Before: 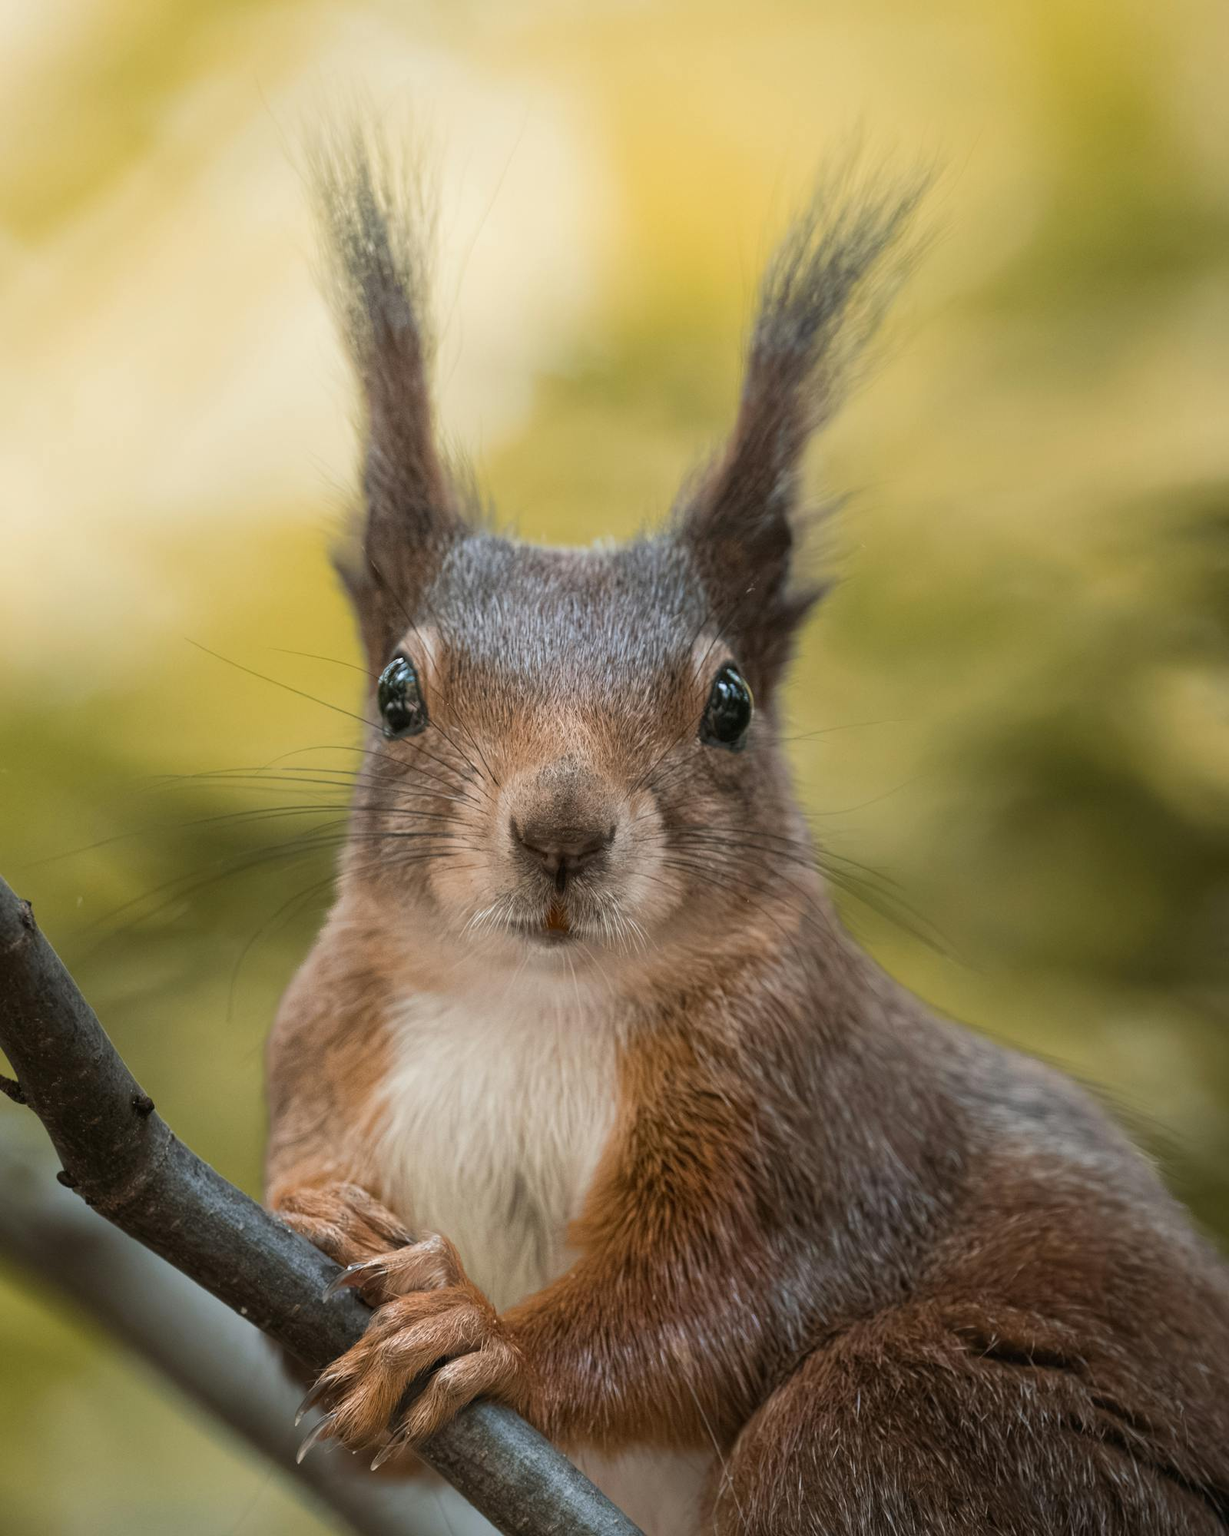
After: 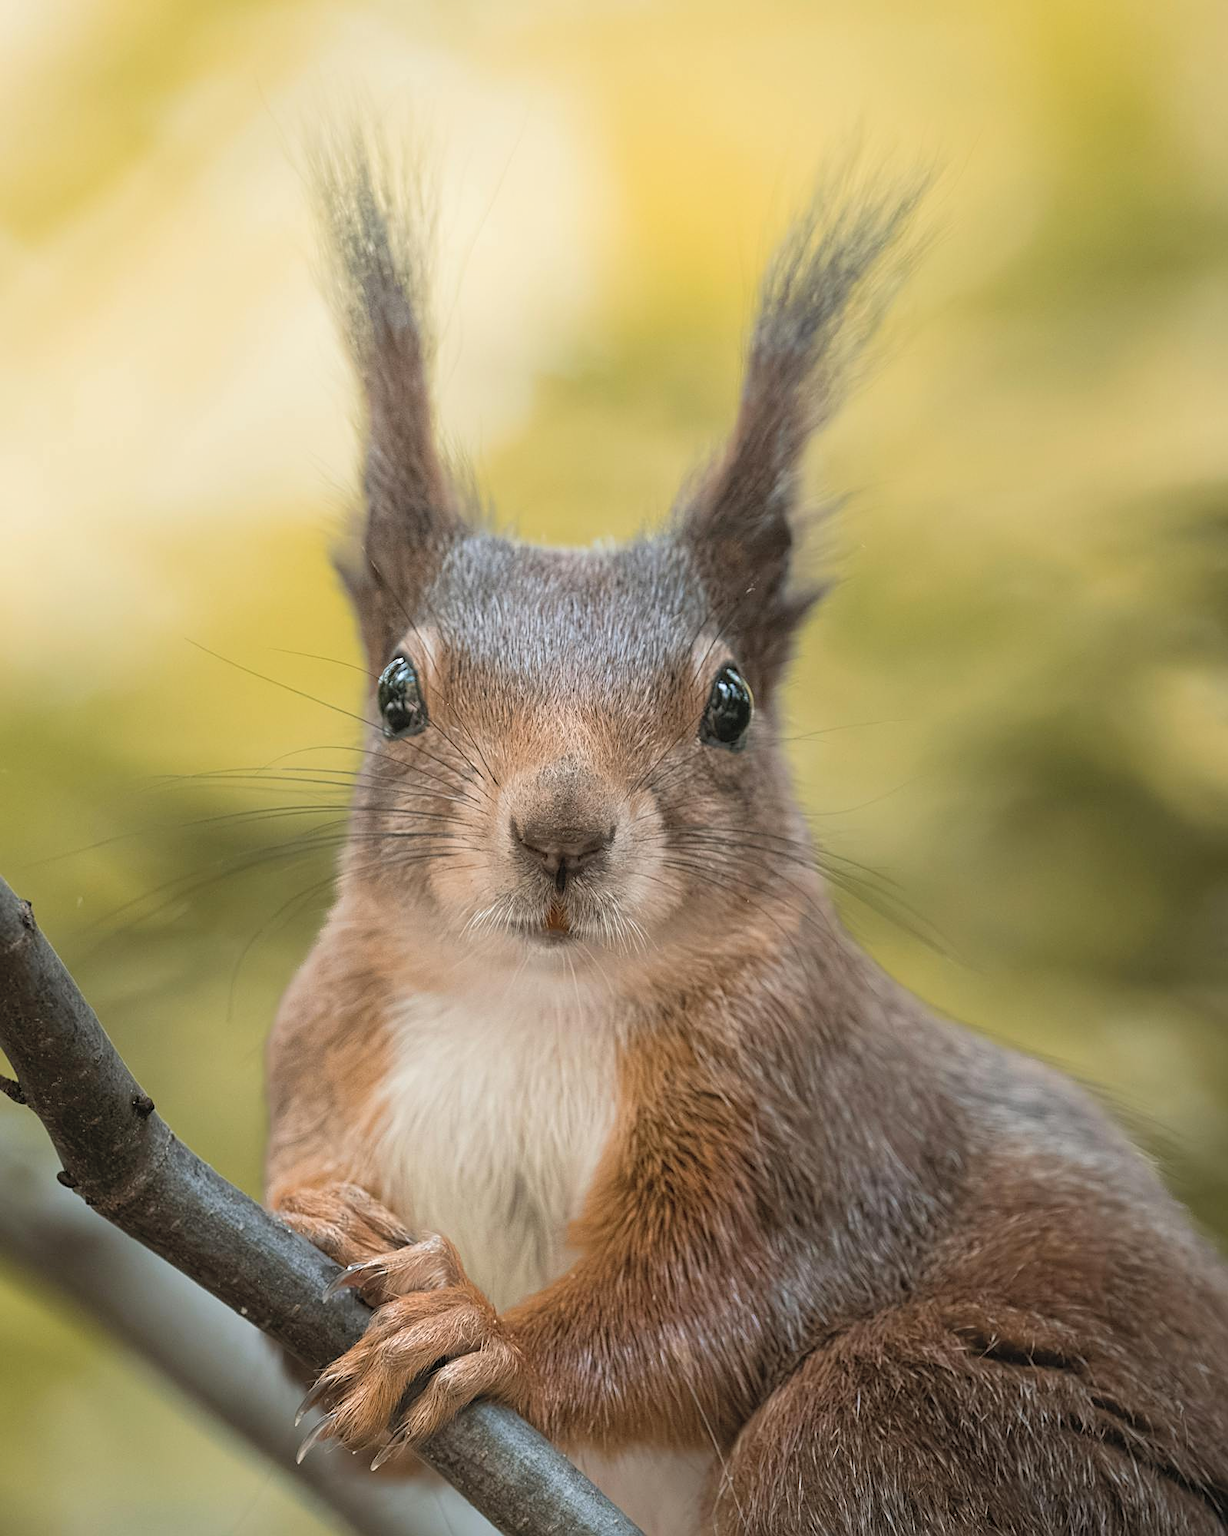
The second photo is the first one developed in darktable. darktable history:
contrast brightness saturation: brightness 0.15
sharpen: on, module defaults
